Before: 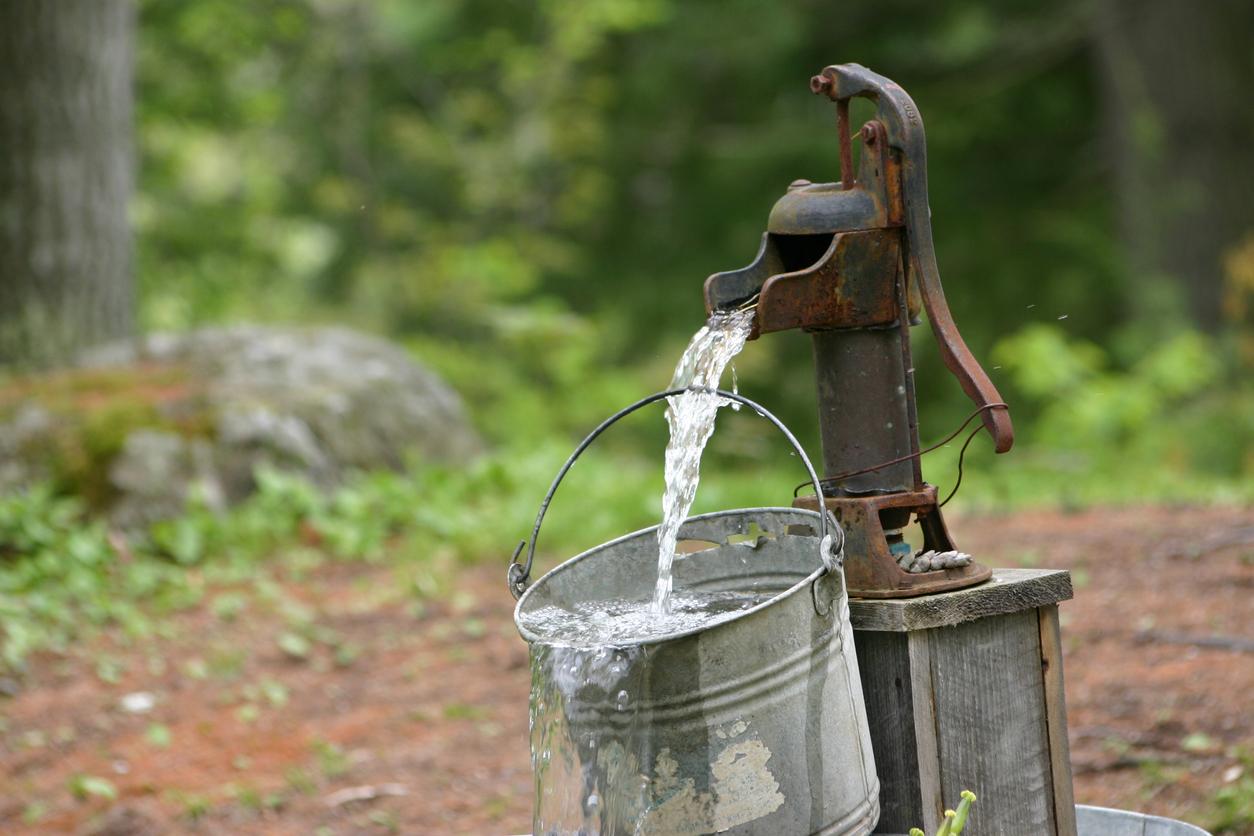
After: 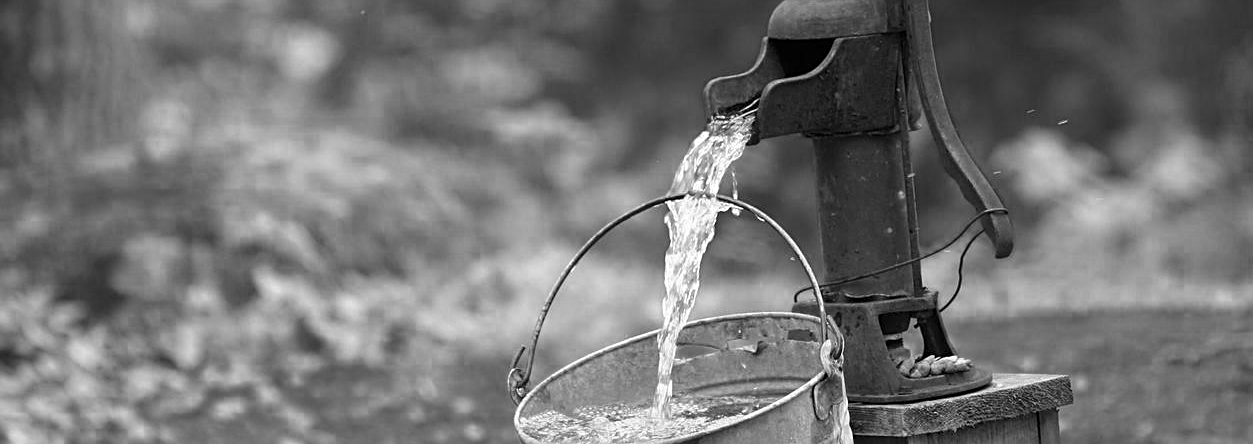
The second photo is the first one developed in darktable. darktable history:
crop and rotate: top 23.334%, bottom 23.536%
color zones: curves: ch0 [(0.002, 0.429) (0.121, 0.212) (0.198, 0.113) (0.276, 0.344) (0.331, 0.541) (0.41, 0.56) (0.482, 0.289) (0.619, 0.227) (0.721, 0.18) (0.821, 0.435) (0.928, 0.555) (1, 0.587)]; ch1 [(0, 0) (0.143, 0) (0.286, 0) (0.429, 0) (0.571, 0) (0.714, 0) (0.857, 0)]
sharpen: on, module defaults
